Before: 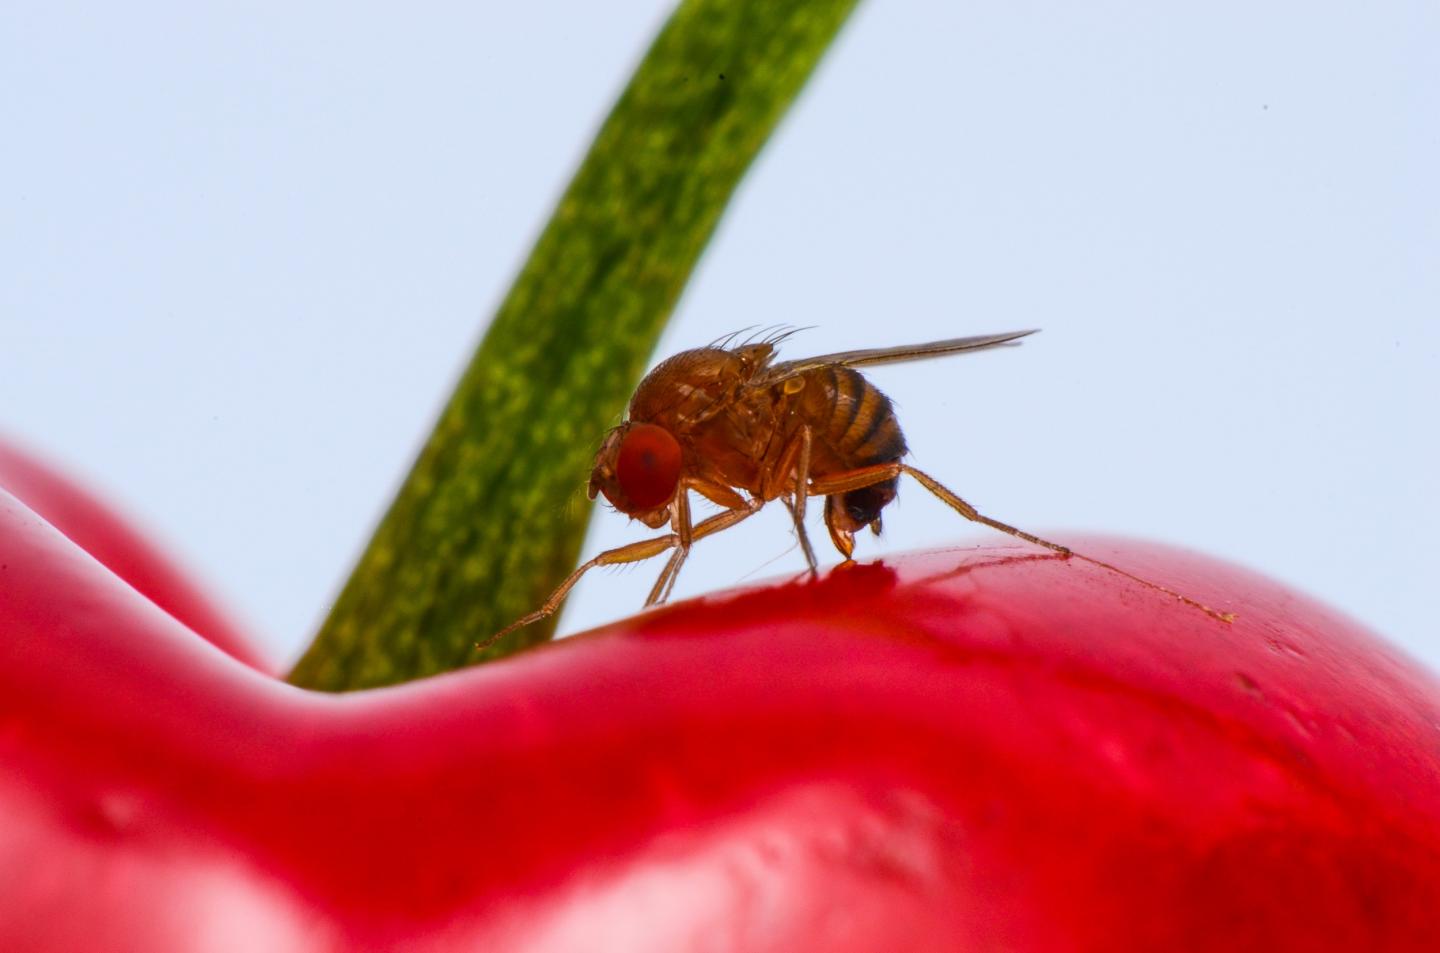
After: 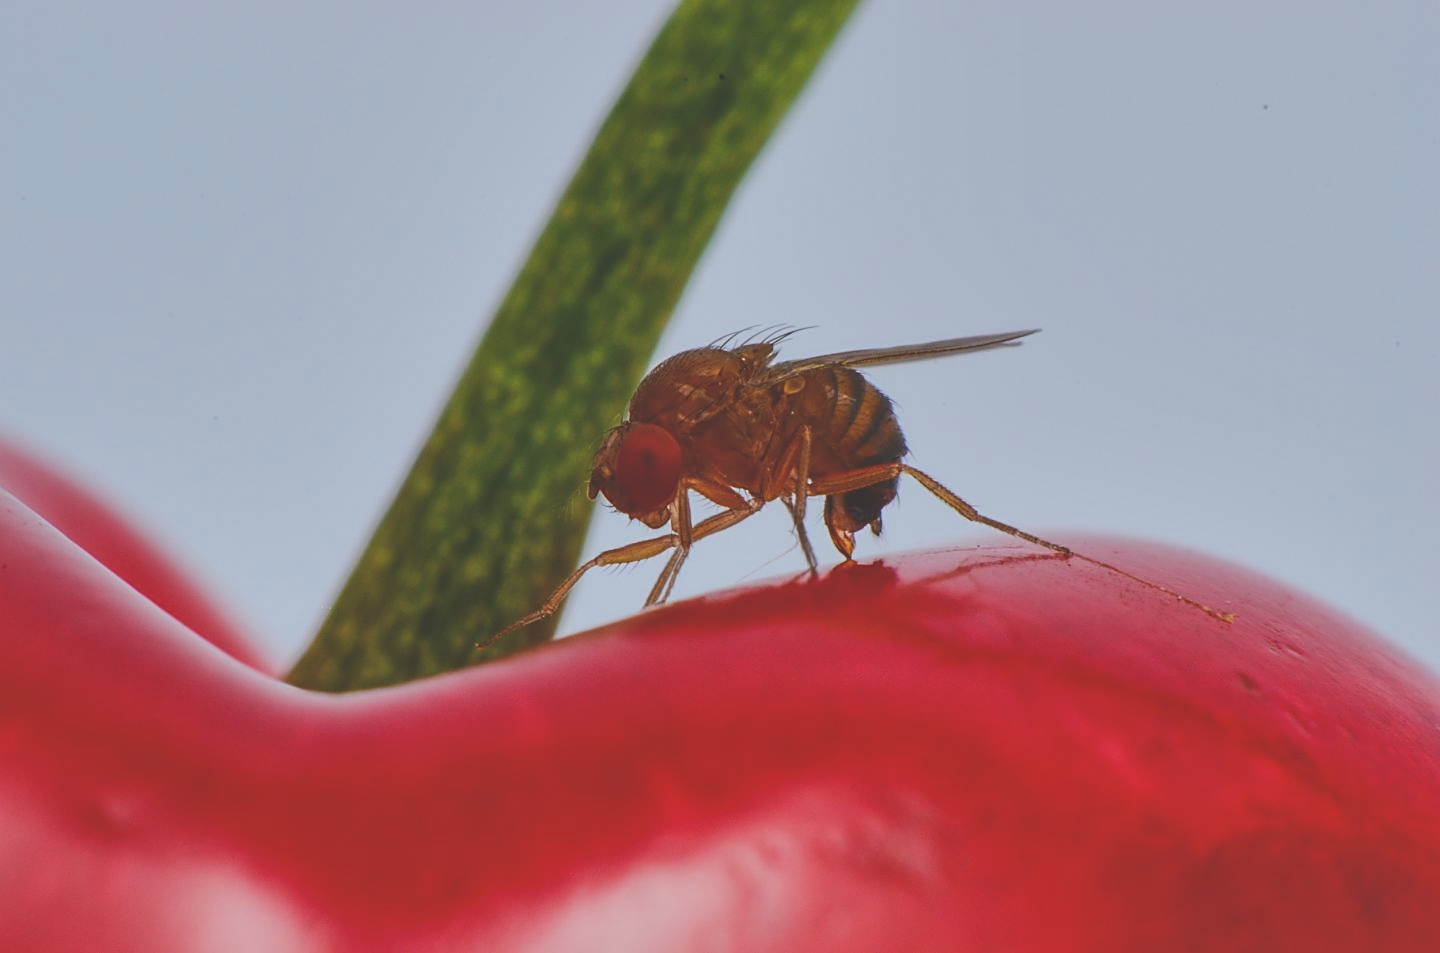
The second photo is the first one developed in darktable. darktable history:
shadows and highlights: on, module defaults
exposure: black level correction -0.036, exposure -0.496 EV, compensate highlight preservation false
tone equalizer: on, module defaults
sharpen: on, module defaults
